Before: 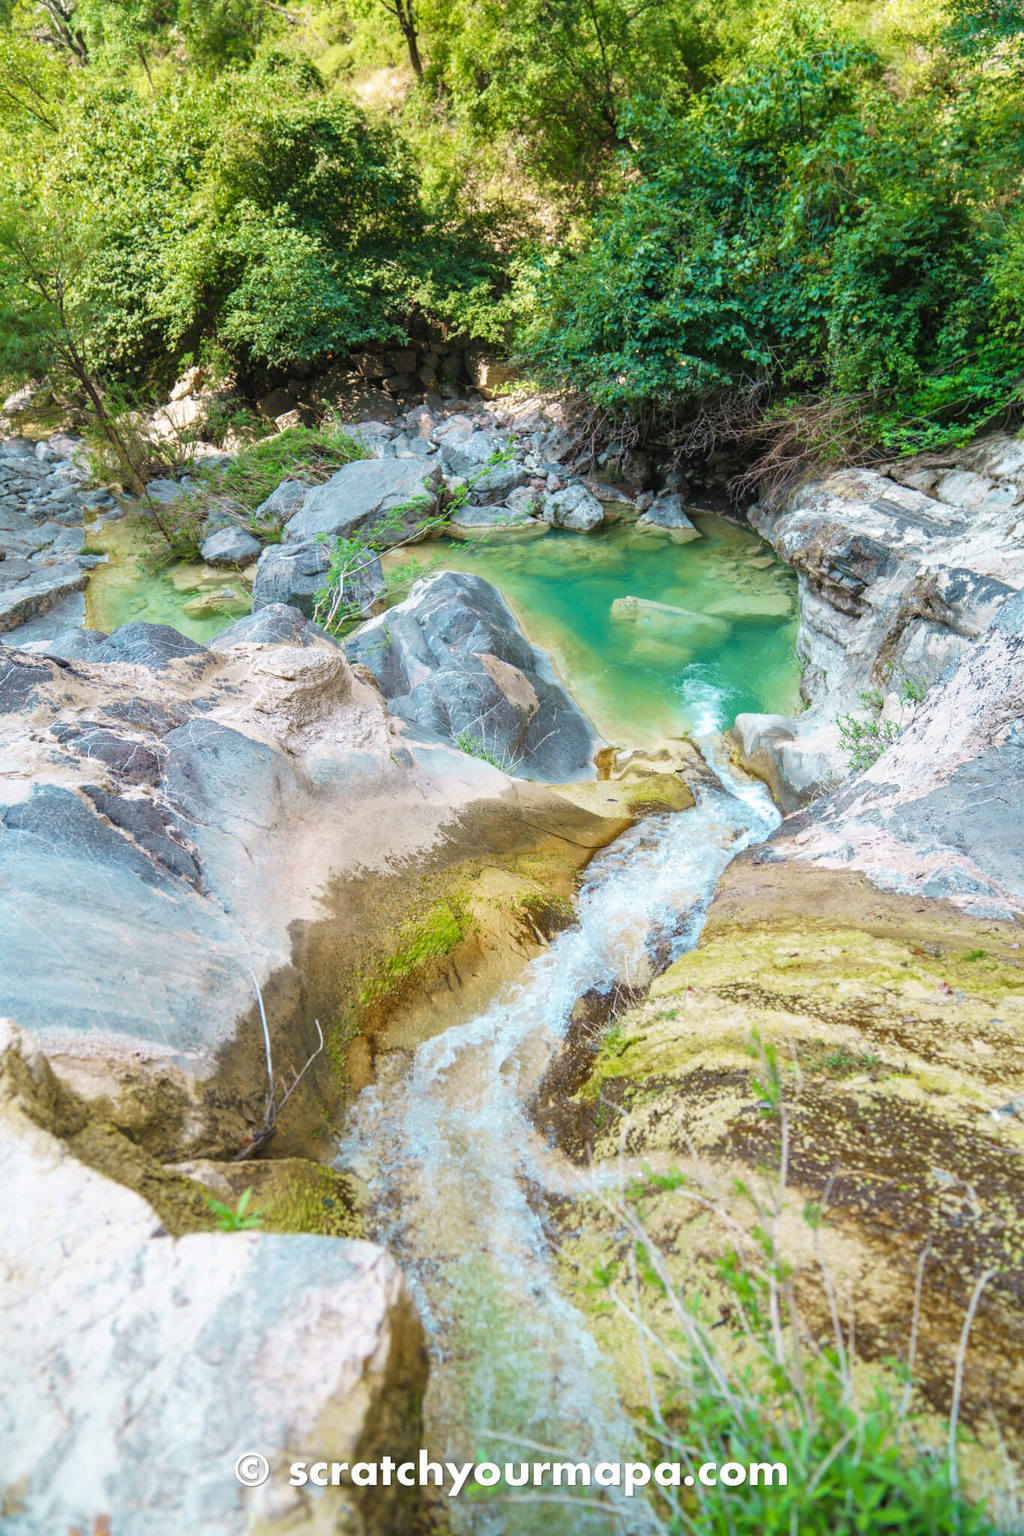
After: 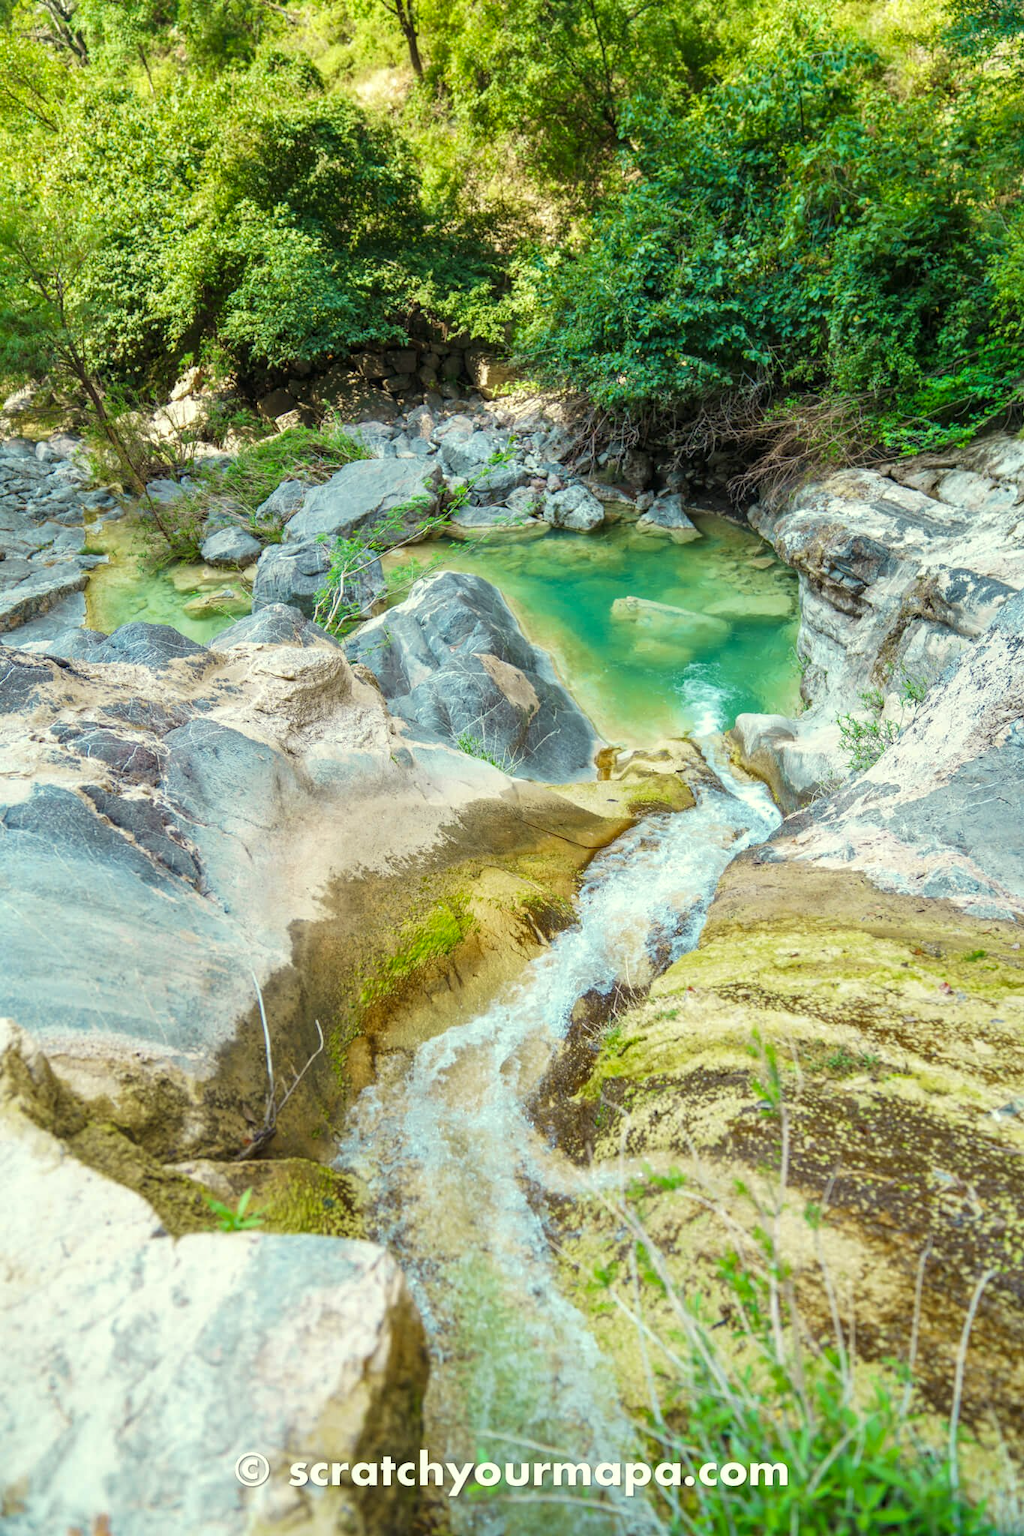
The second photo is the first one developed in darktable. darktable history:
color correction: highlights a* -5.71, highlights b* 10.73
local contrast: highlights 101%, shadows 100%, detail 120%, midtone range 0.2
